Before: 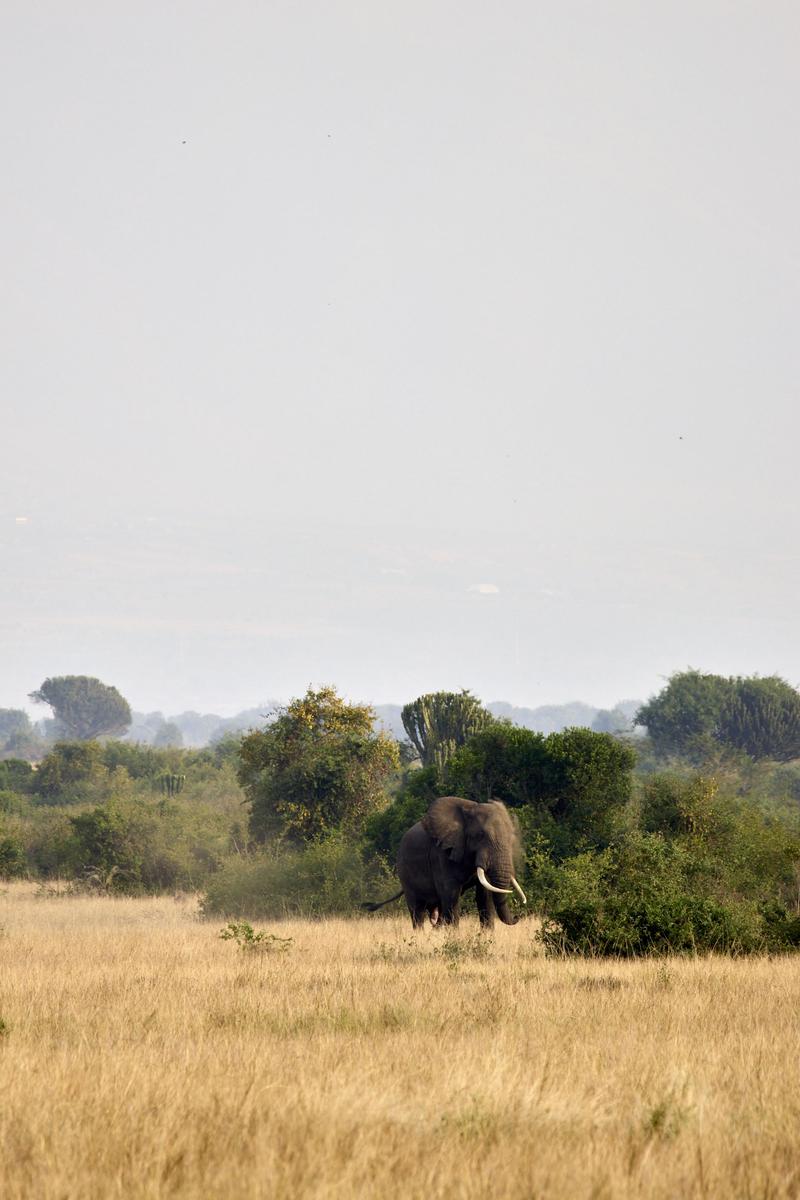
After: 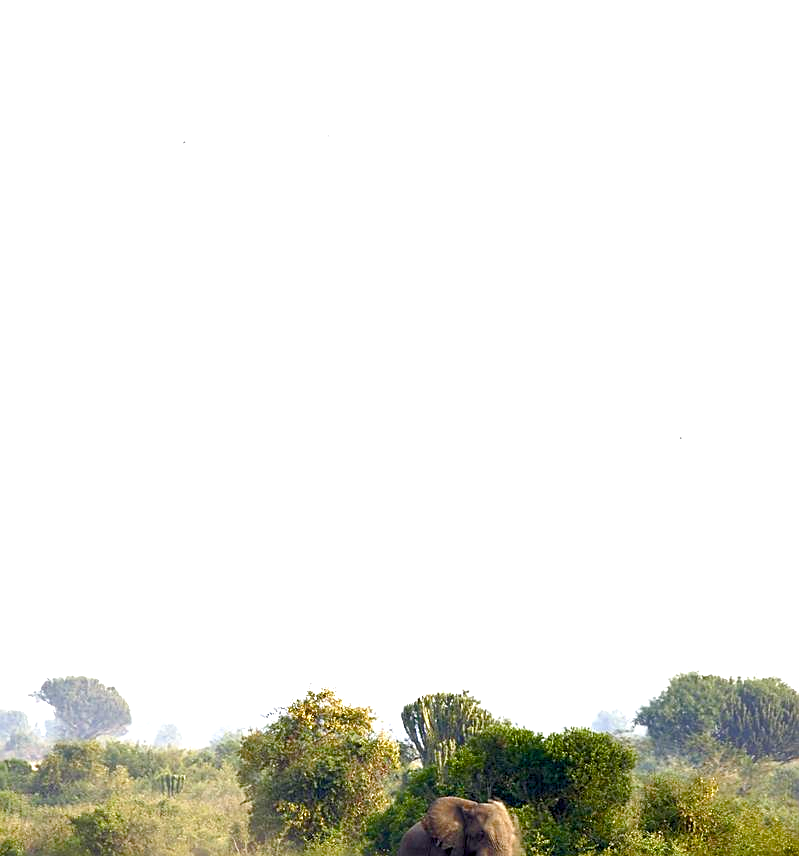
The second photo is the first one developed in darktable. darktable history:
sharpen: on, module defaults
color balance rgb: perceptual saturation grading › global saturation 46.311%, perceptual saturation grading › highlights -50.406%, perceptual saturation grading › shadows 30.149%
crop: right 0%, bottom 28.617%
exposure: black level correction 0.001, exposure 1.116 EV, compensate highlight preservation false
